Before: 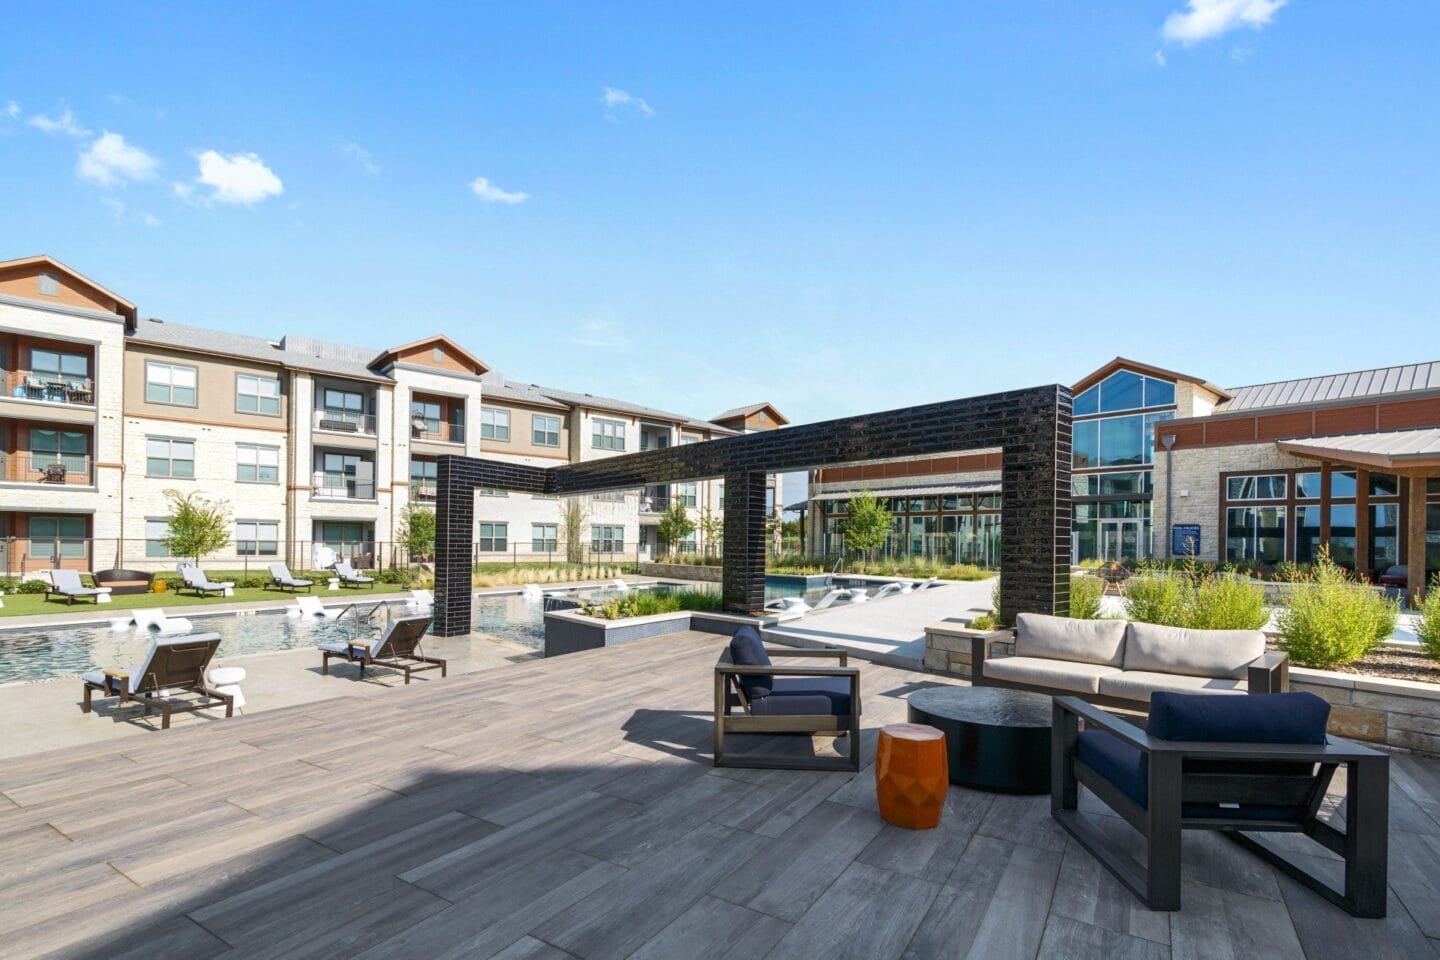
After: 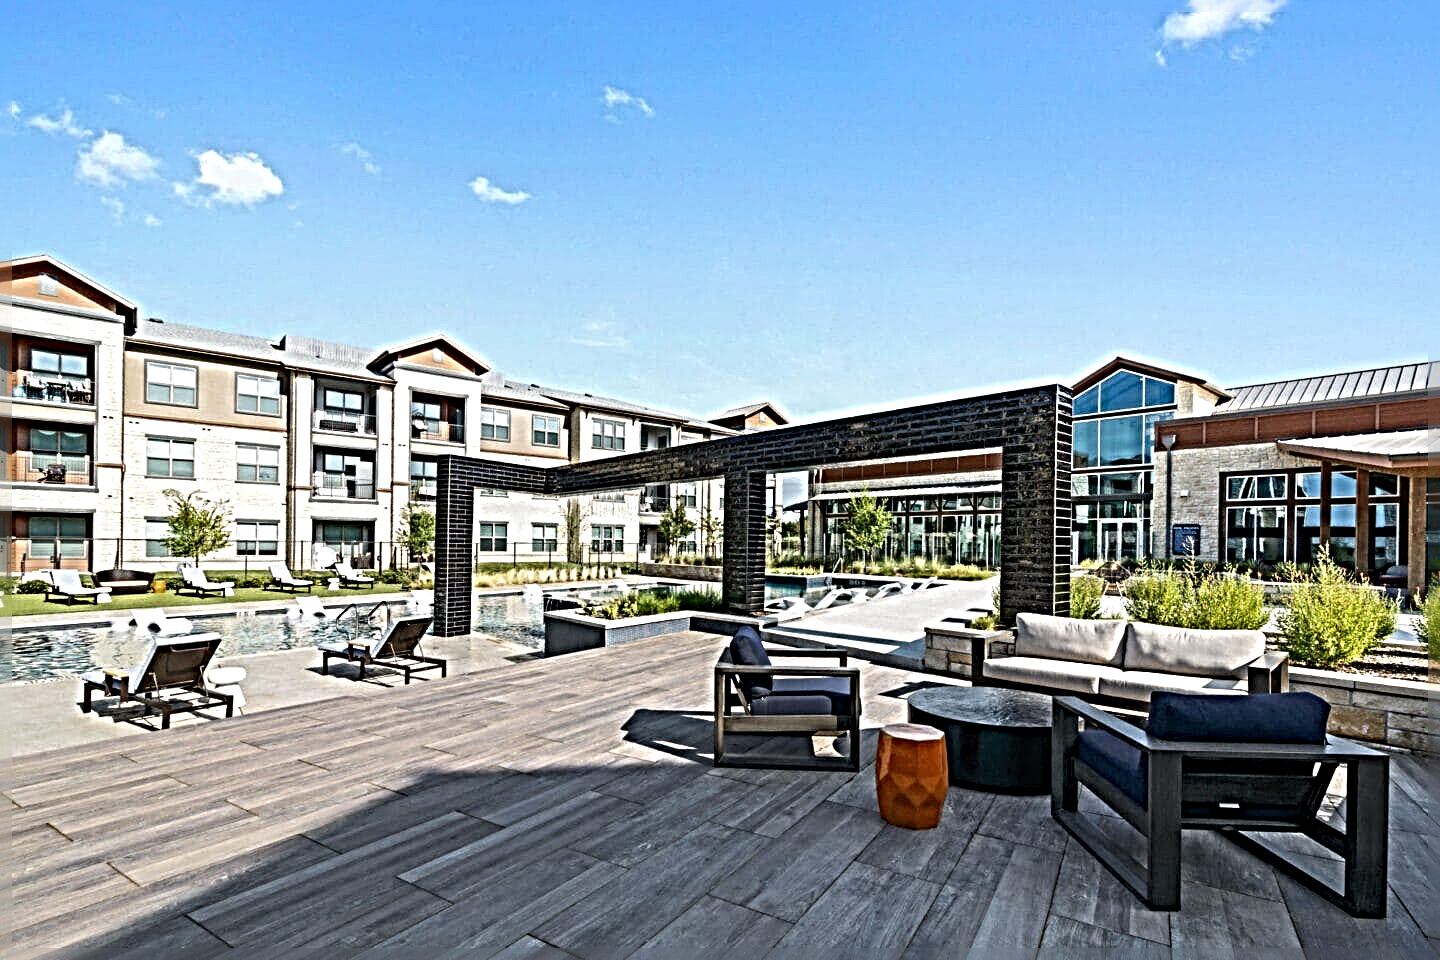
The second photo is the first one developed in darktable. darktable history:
sharpen: radius 6.291, amount 1.804, threshold 0.159
